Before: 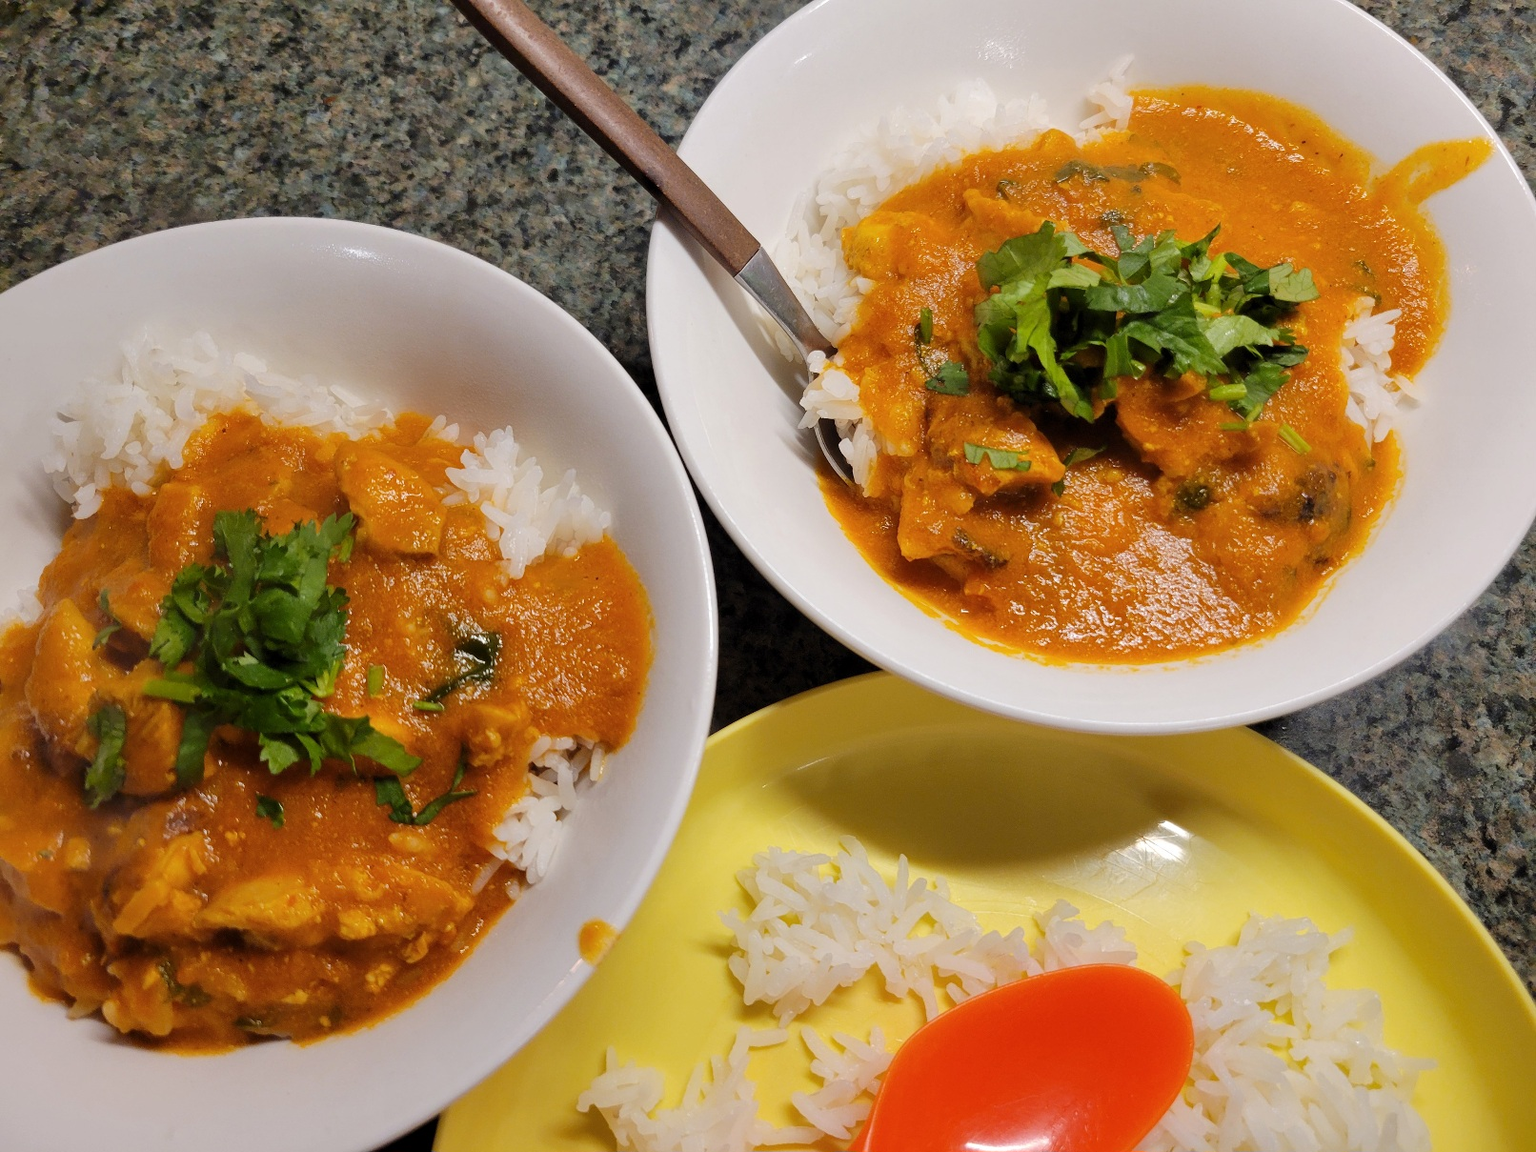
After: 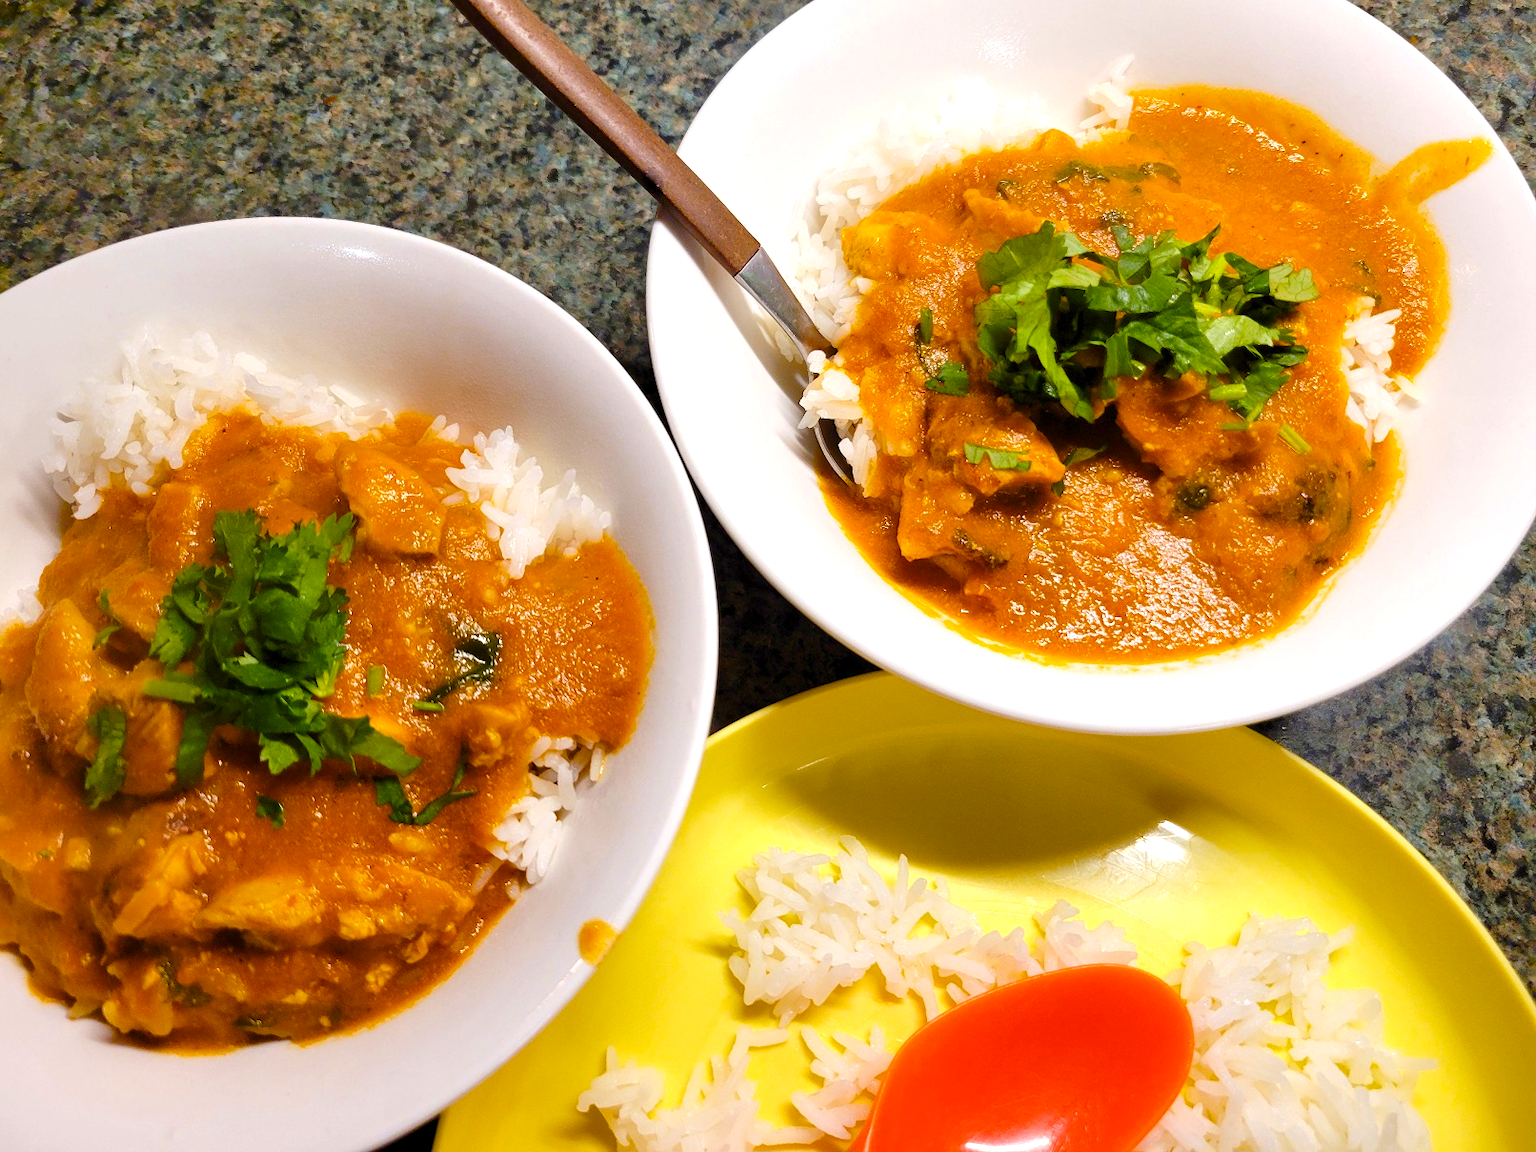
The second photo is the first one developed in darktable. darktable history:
tone equalizer: on, module defaults
color balance rgb: linear chroma grading › shadows -2.2%, linear chroma grading › highlights -15%, linear chroma grading › global chroma -10%, linear chroma grading › mid-tones -10%, perceptual saturation grading › global saturation 45%, perceptual saturation grading › highlights -50%, perceptual saturation grading › shadows 30%, perceptual brilliance grading › global brilliance 18%, global vibrance 45%
